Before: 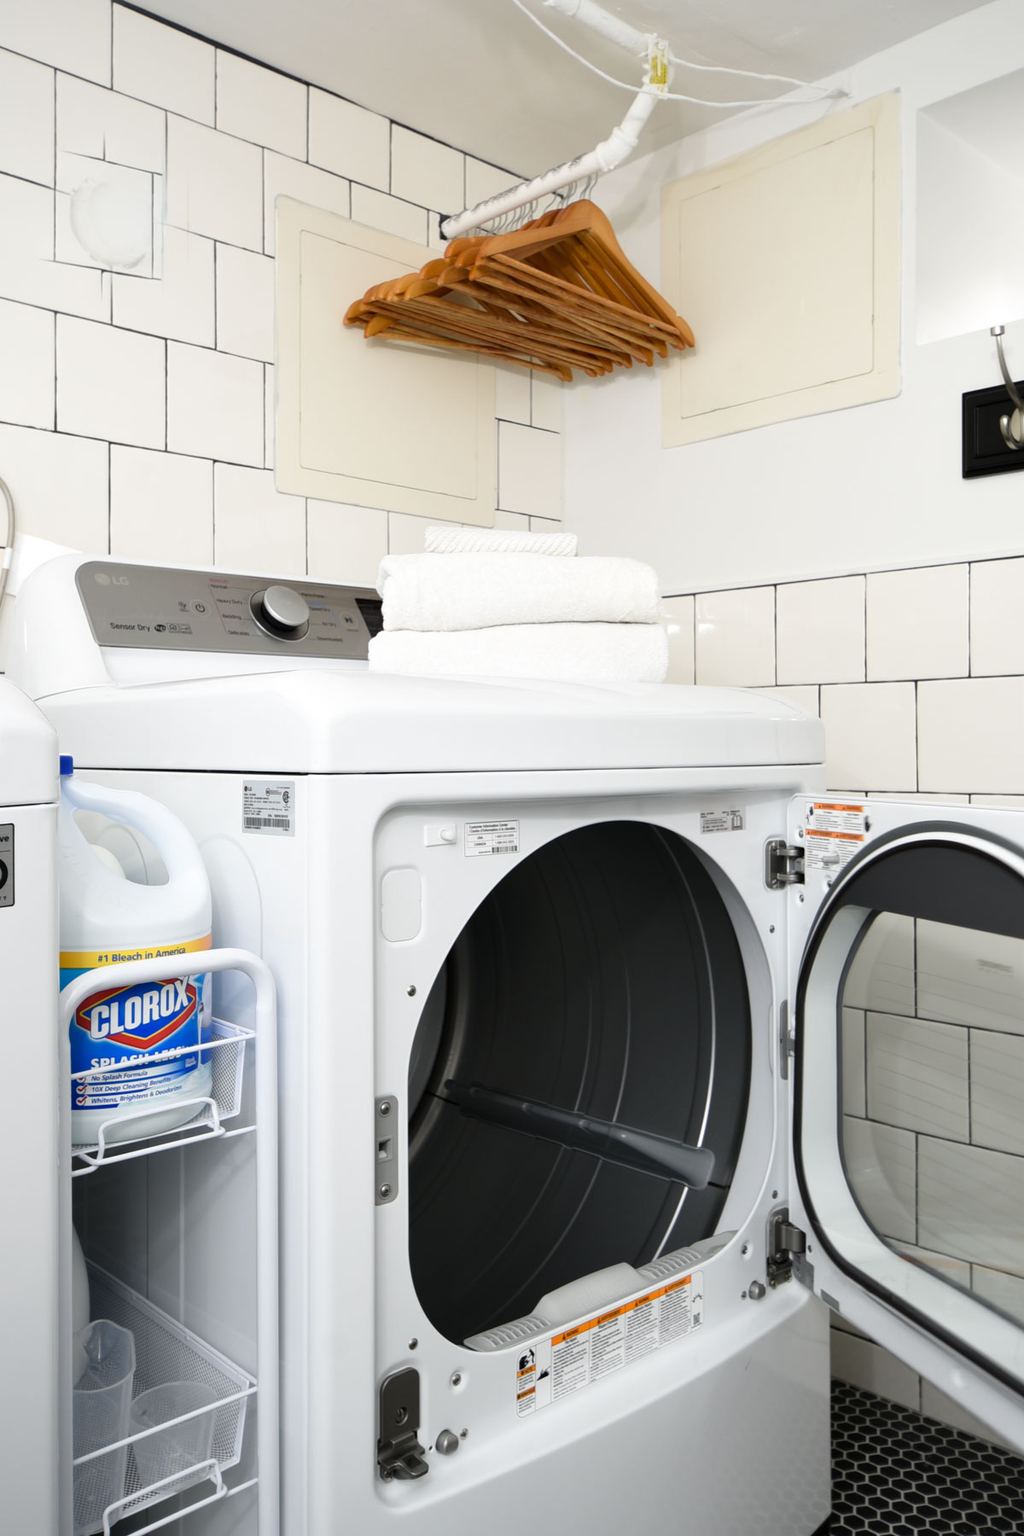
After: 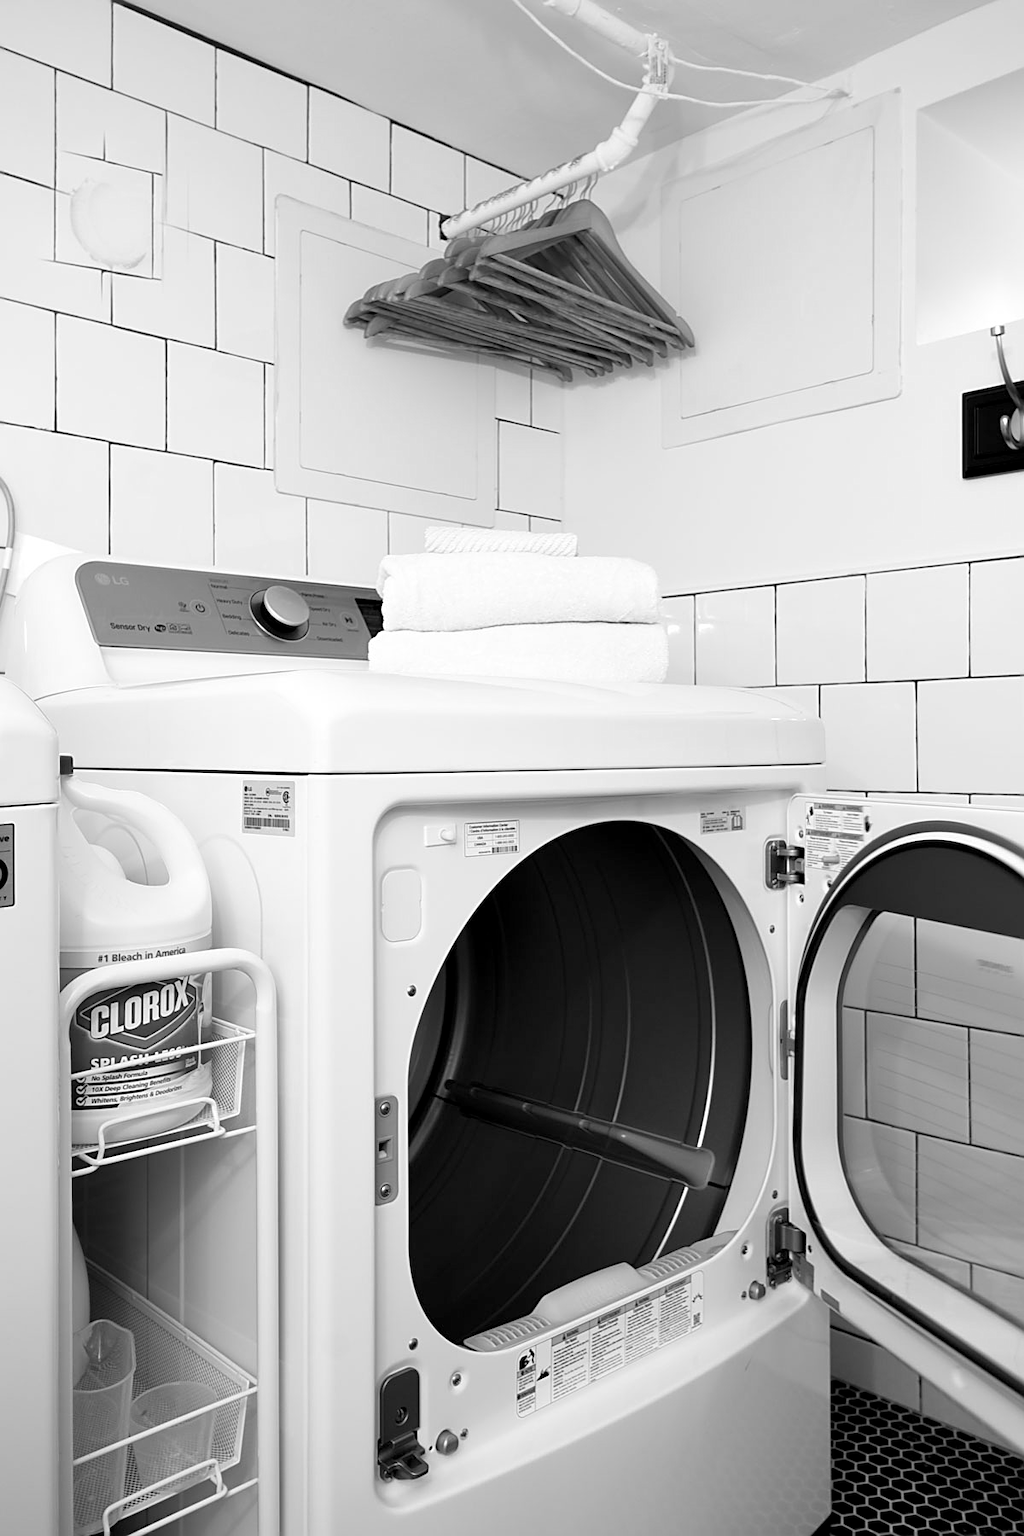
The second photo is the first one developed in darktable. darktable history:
sharpen: on, module defaults
exposure: black level correction 0.005, exposure 0.001 EV, compensate highlight preservation false
contrast brightness saturation: saturation -1
